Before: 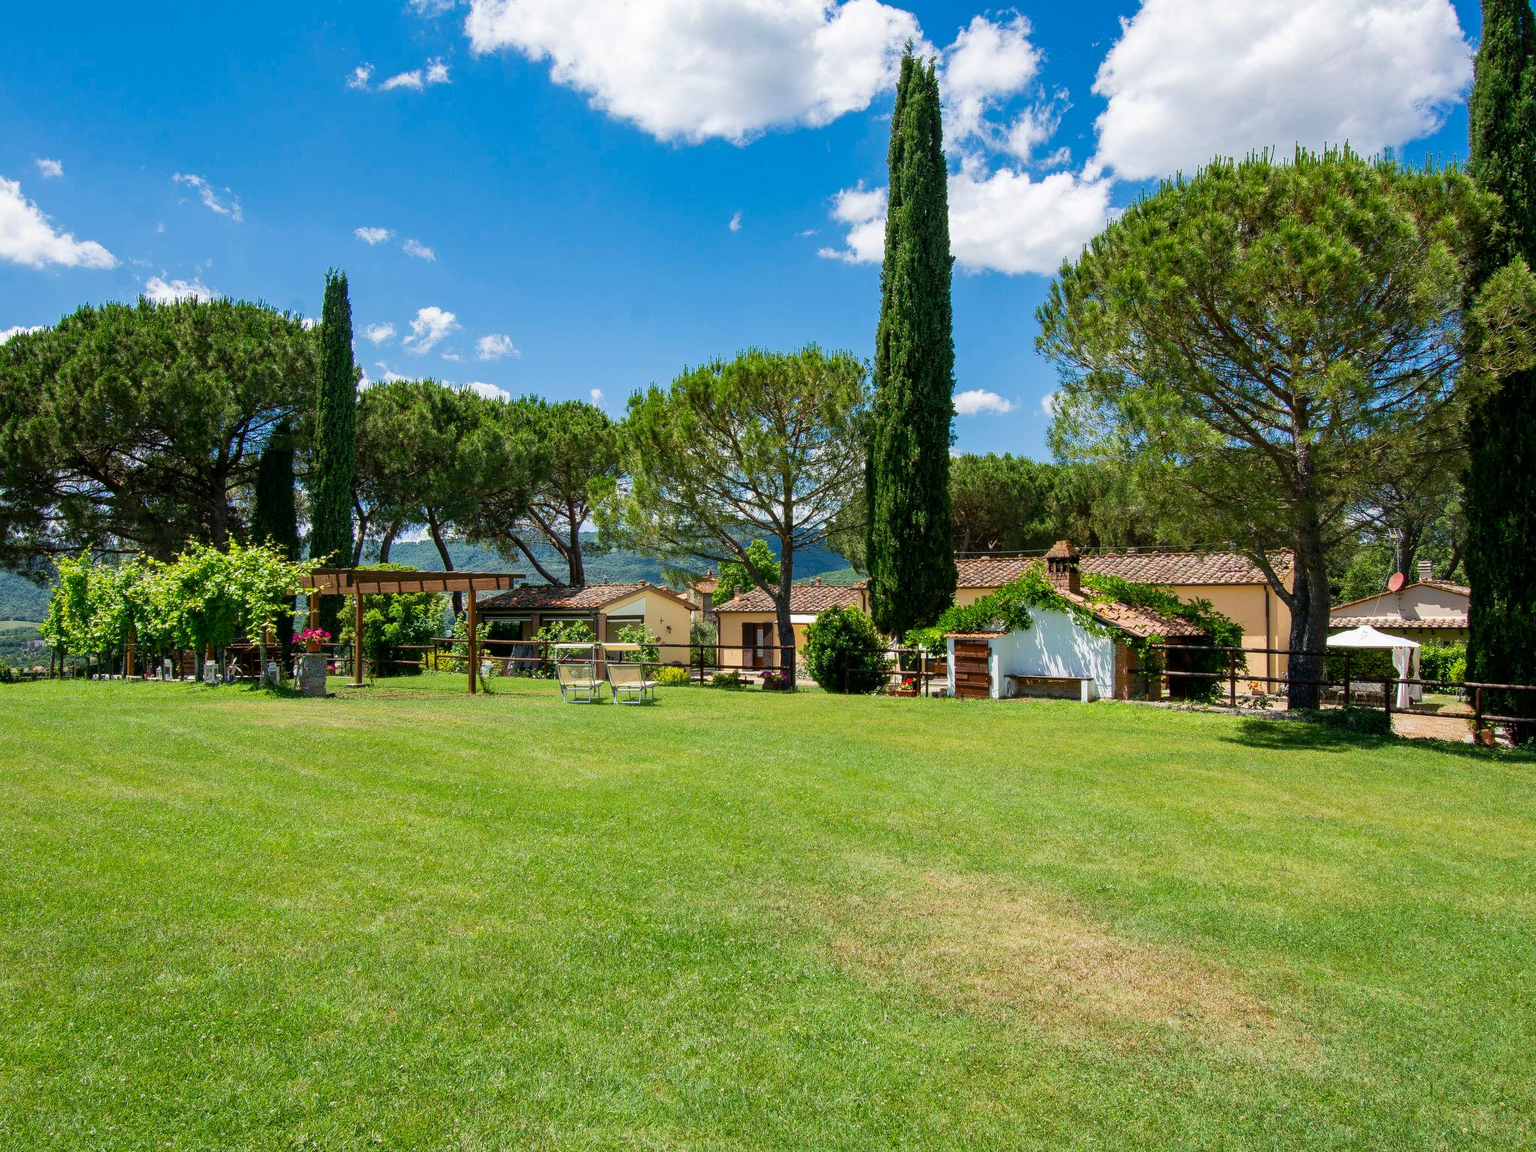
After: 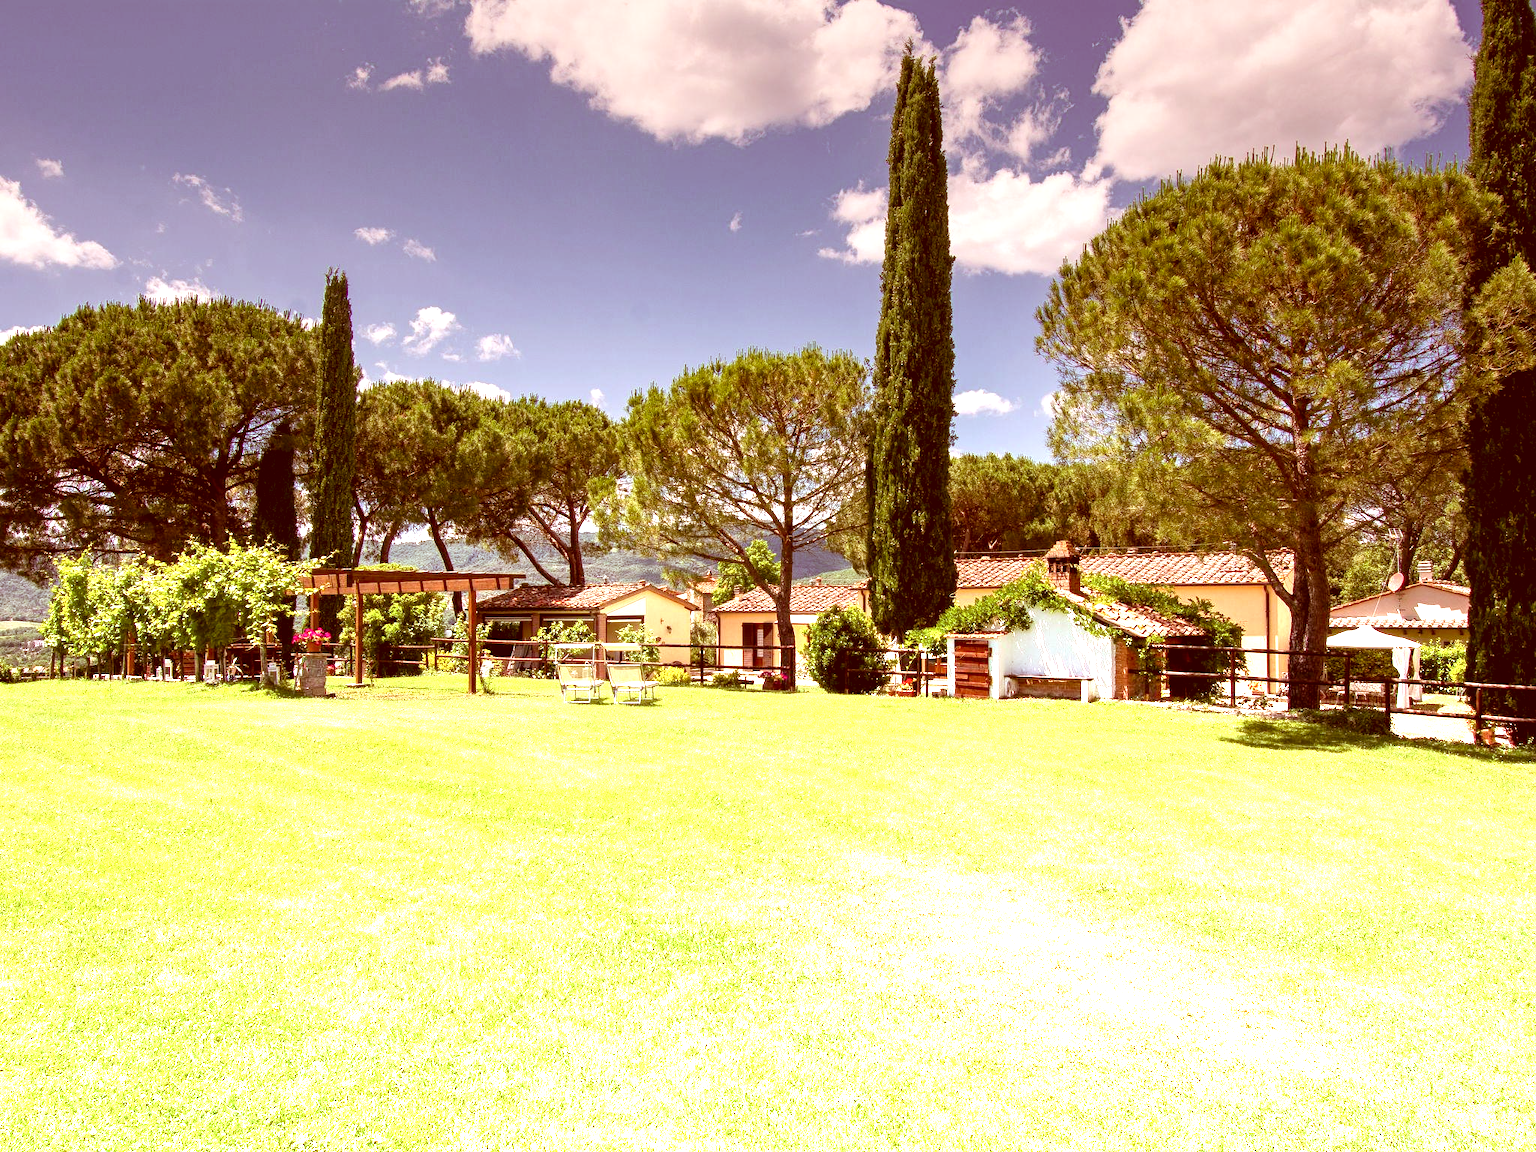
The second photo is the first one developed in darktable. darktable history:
graduated density: density -3.9 EV
color correction: highlights a* 9.03, highlights b* 8.71, shadows a* 40, shadows b* 40, saturation 0.8
color balance: lift [0.998, 0.998, 1.001, 1.002], gamma [0.995, 1.025, 0.992, 0.975], gain [0.995, 1.02, 0.997, 0.98]
